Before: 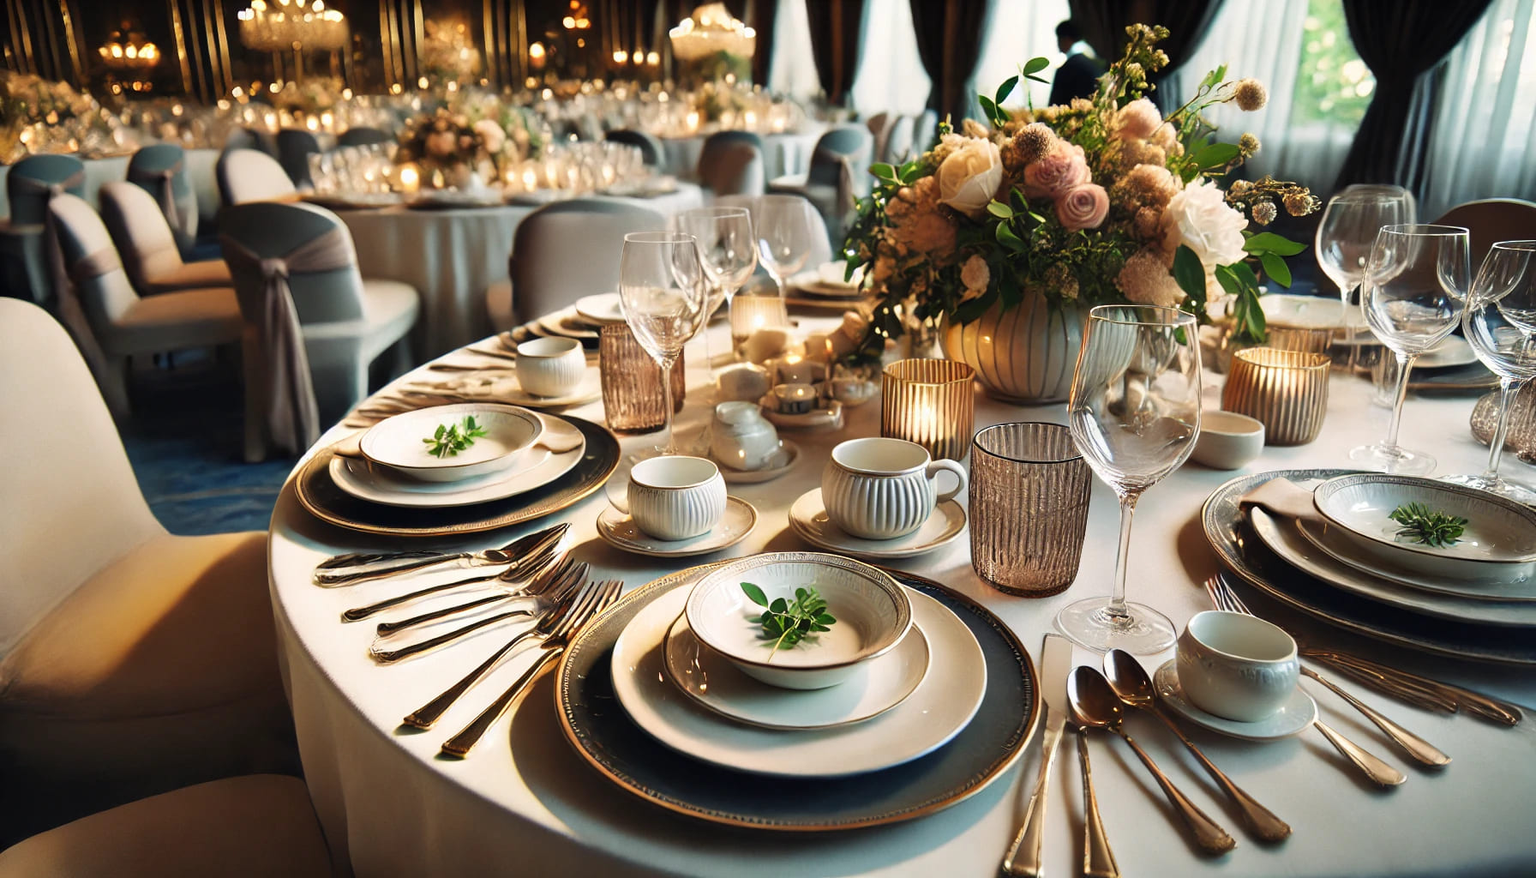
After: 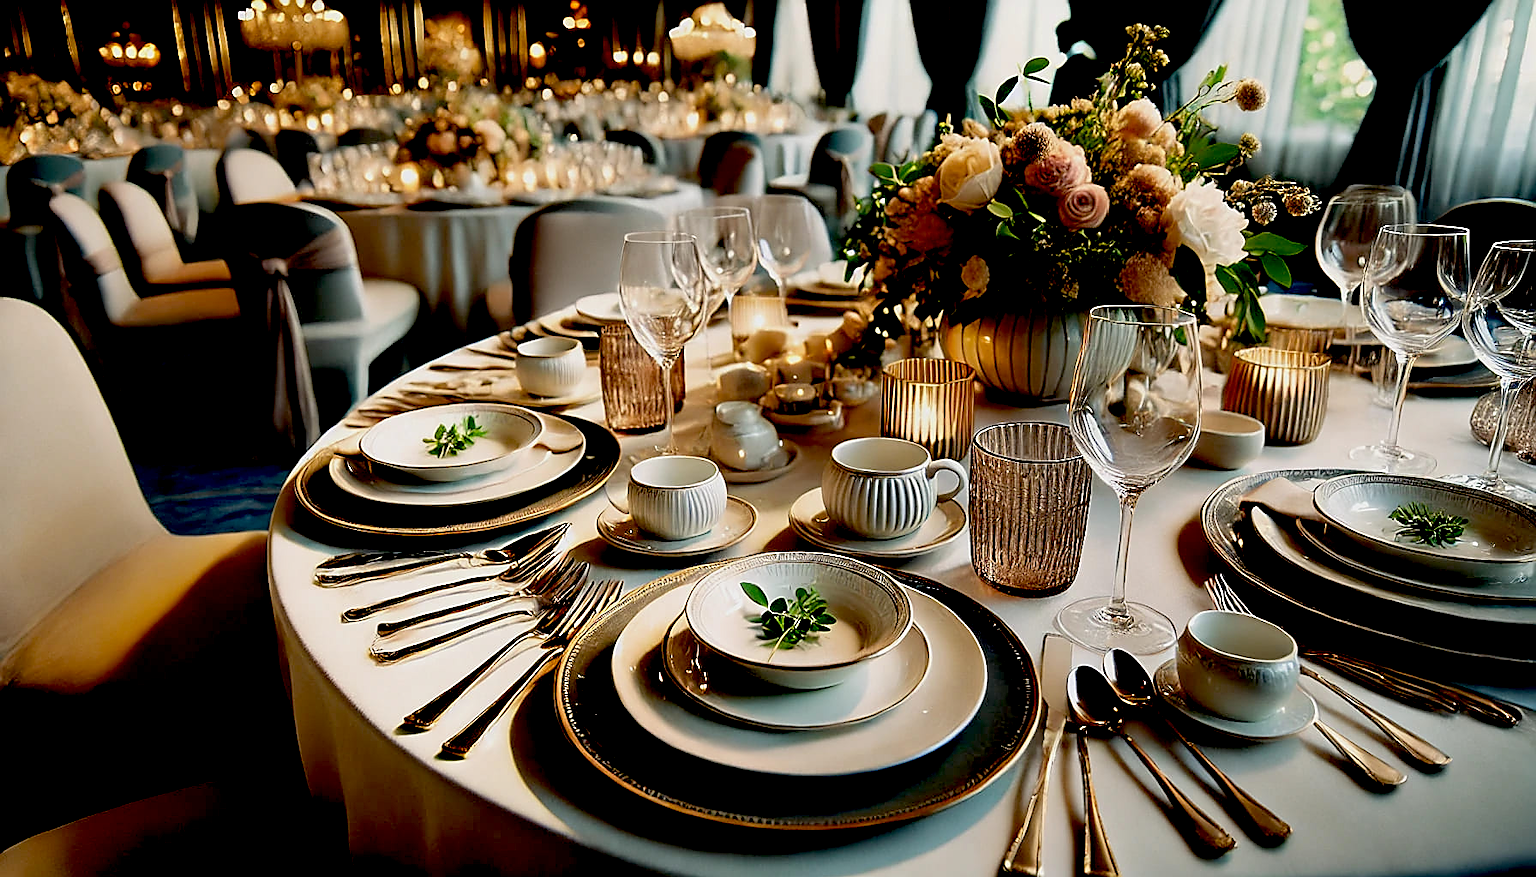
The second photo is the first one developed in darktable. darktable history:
exposure: black level correction 0.046, exposure -0.228 EV, compensate highlight preservation false
sharpen: radius 1.4, amount 1.25, threshold 0.7
